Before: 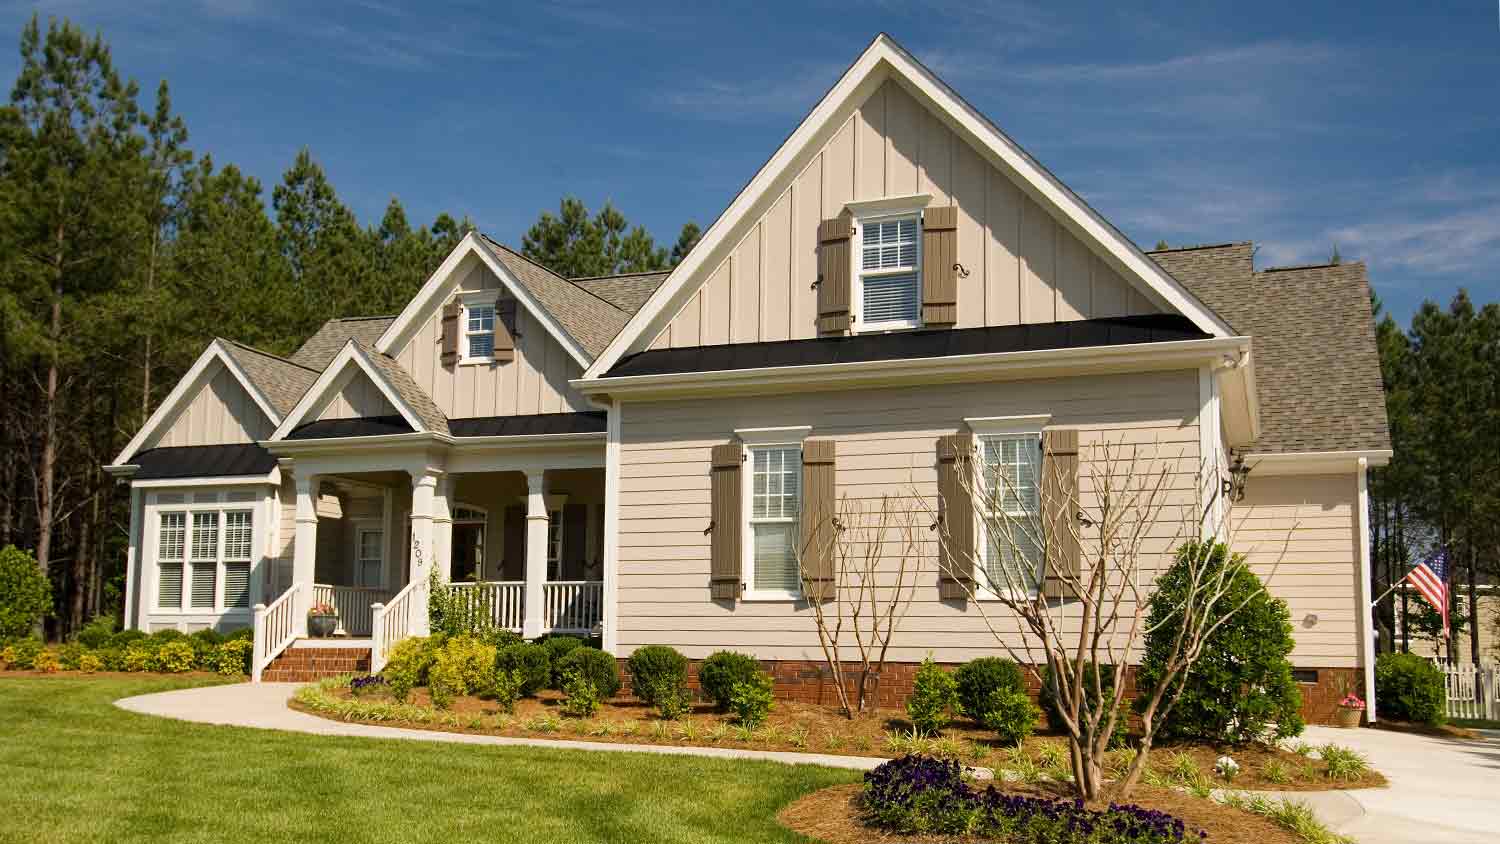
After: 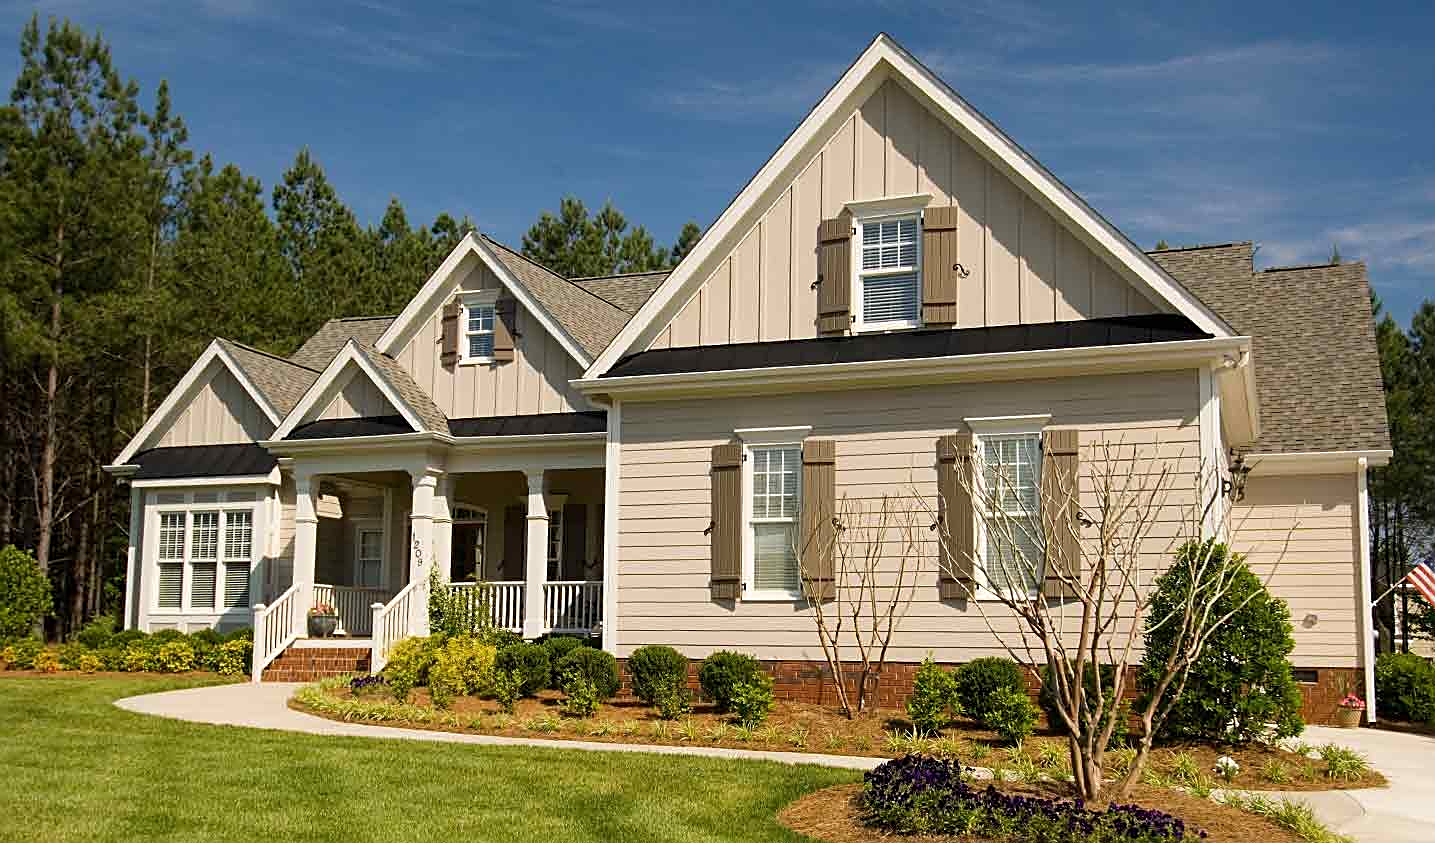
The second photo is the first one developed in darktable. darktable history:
sharpen: on, module defaults
crop: right 4.327%, bottom 0.018%
